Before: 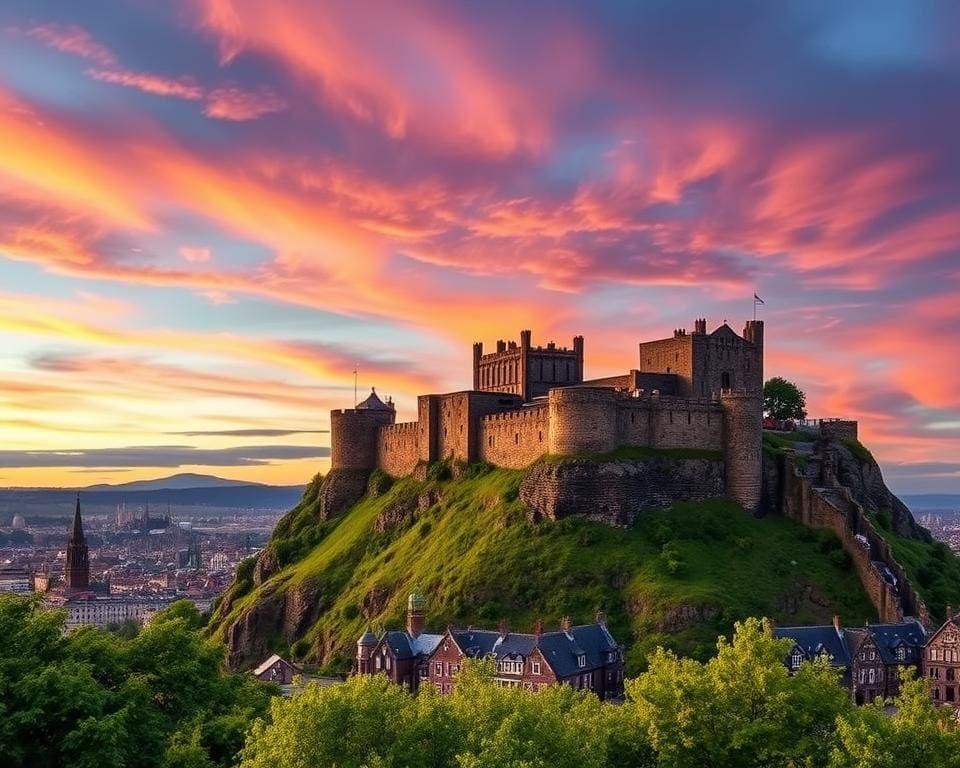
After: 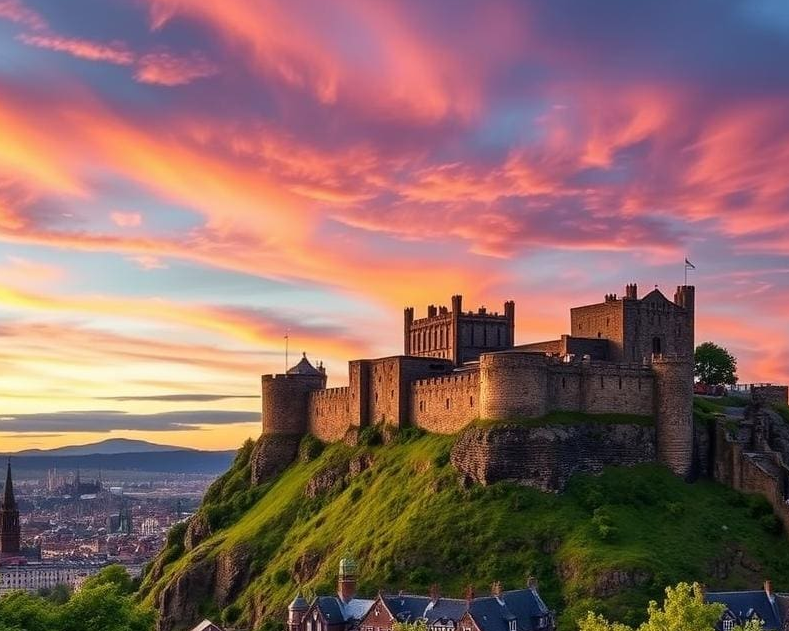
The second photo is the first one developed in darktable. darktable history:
crop and rotate: left 7.196%, top 4.574%, right 10.605%, bottom 13.178%
